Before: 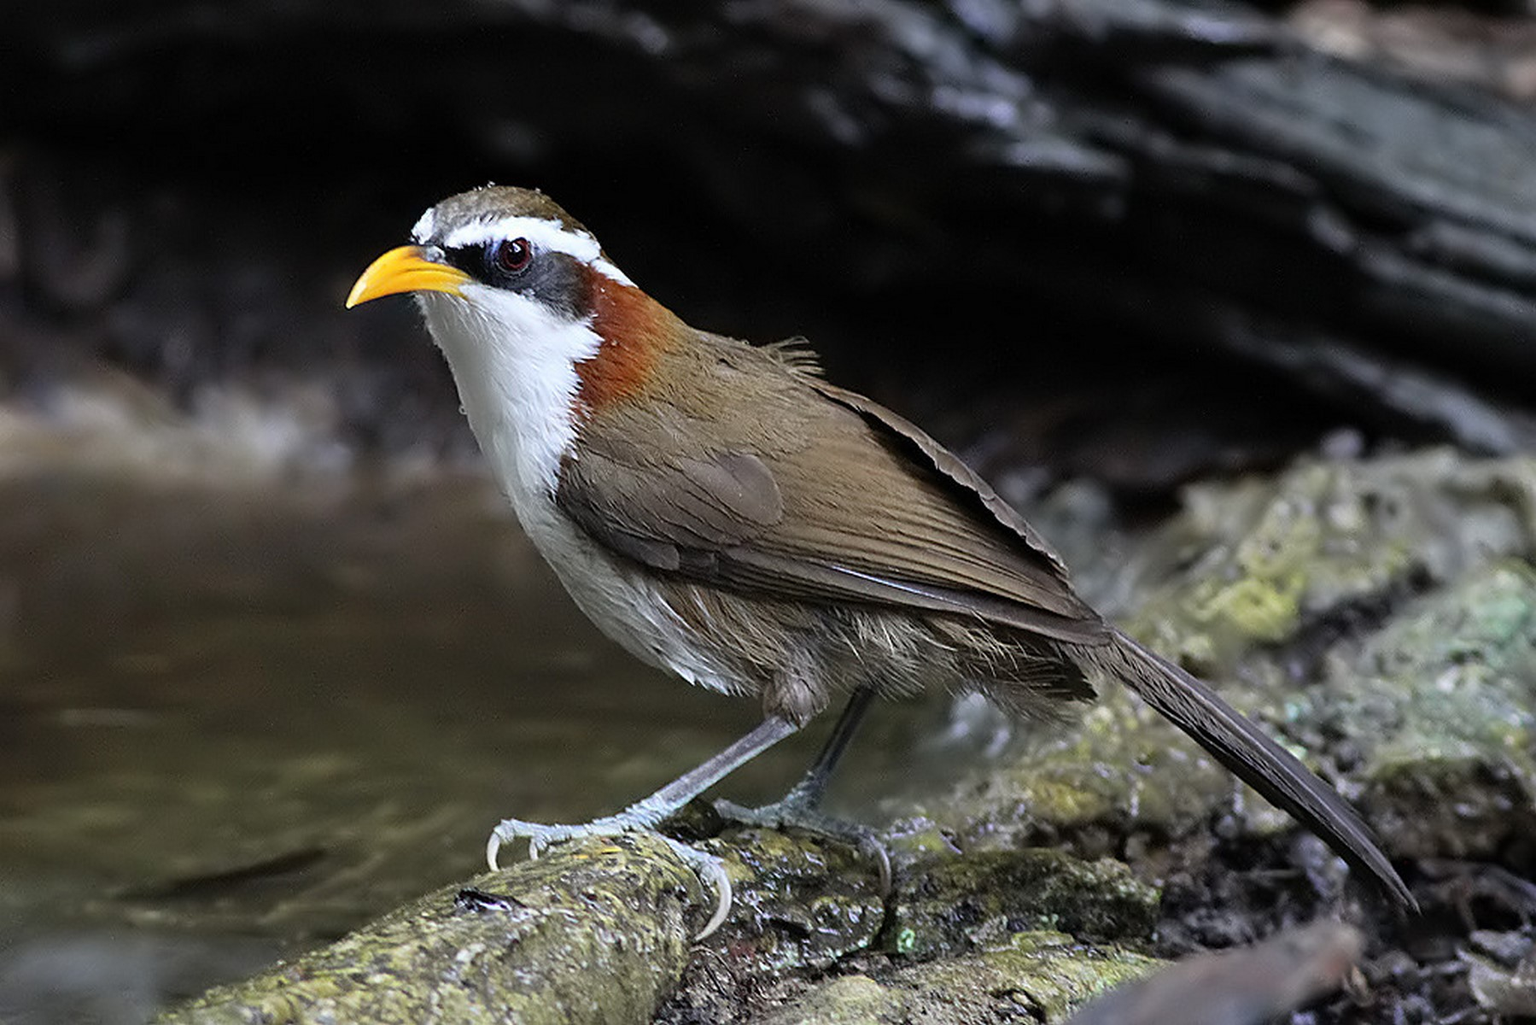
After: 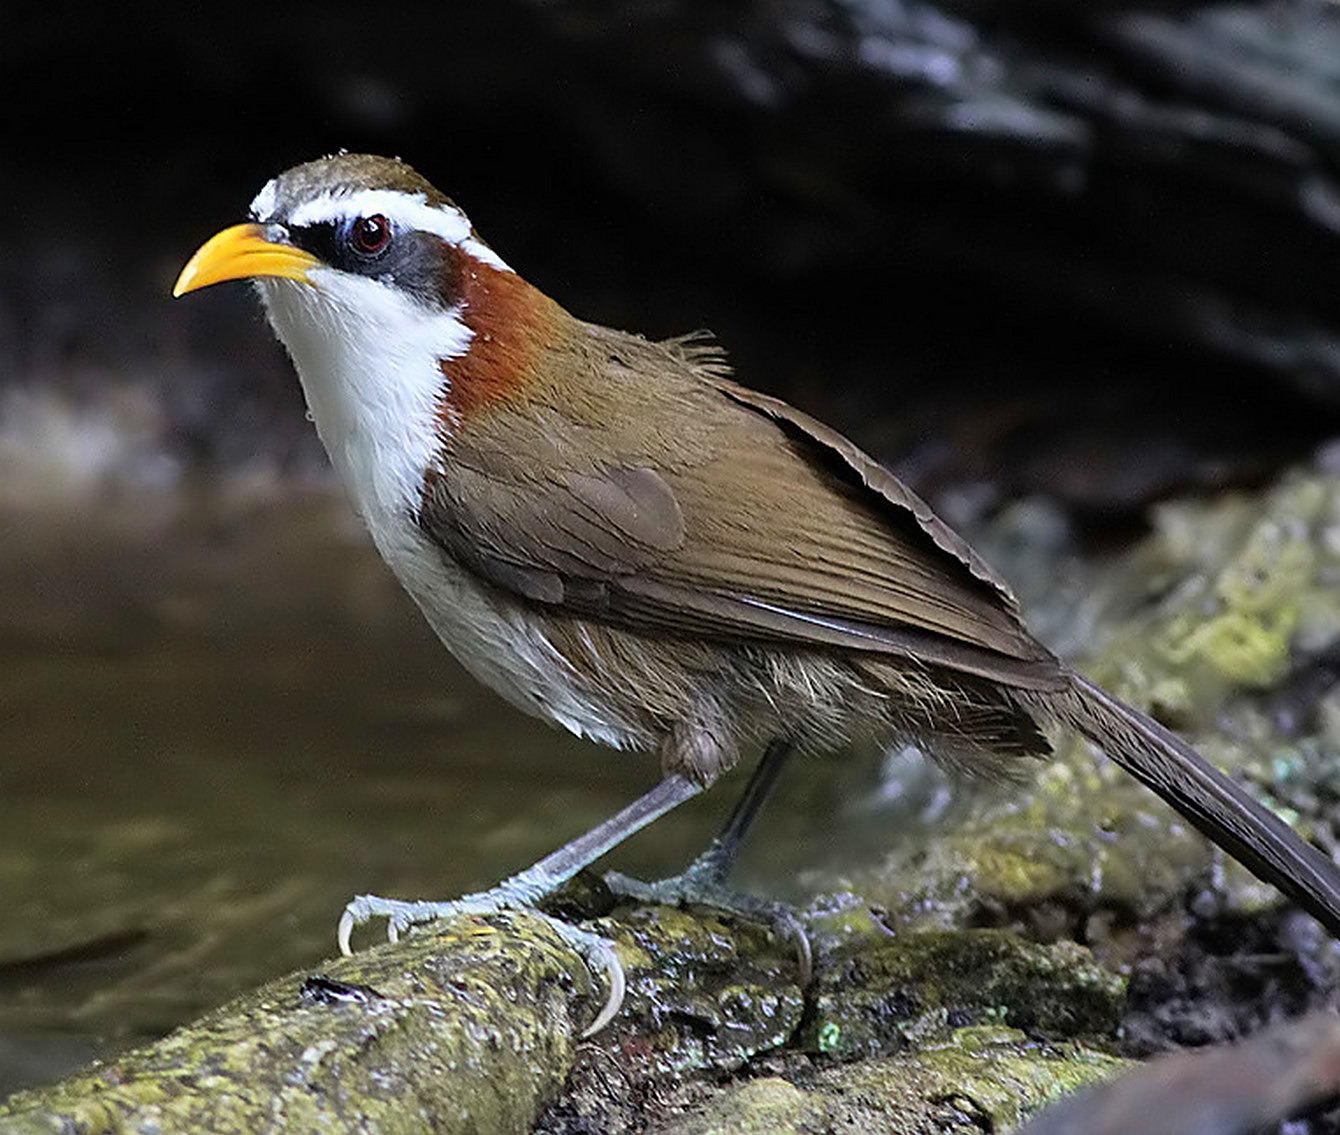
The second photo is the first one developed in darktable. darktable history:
crop and rotate: left 12.934%, top 5.396%, right 12.55%
sharpen: amount 0.204
velvia: on, module defaults
exposure: compensate highlight preservation false
